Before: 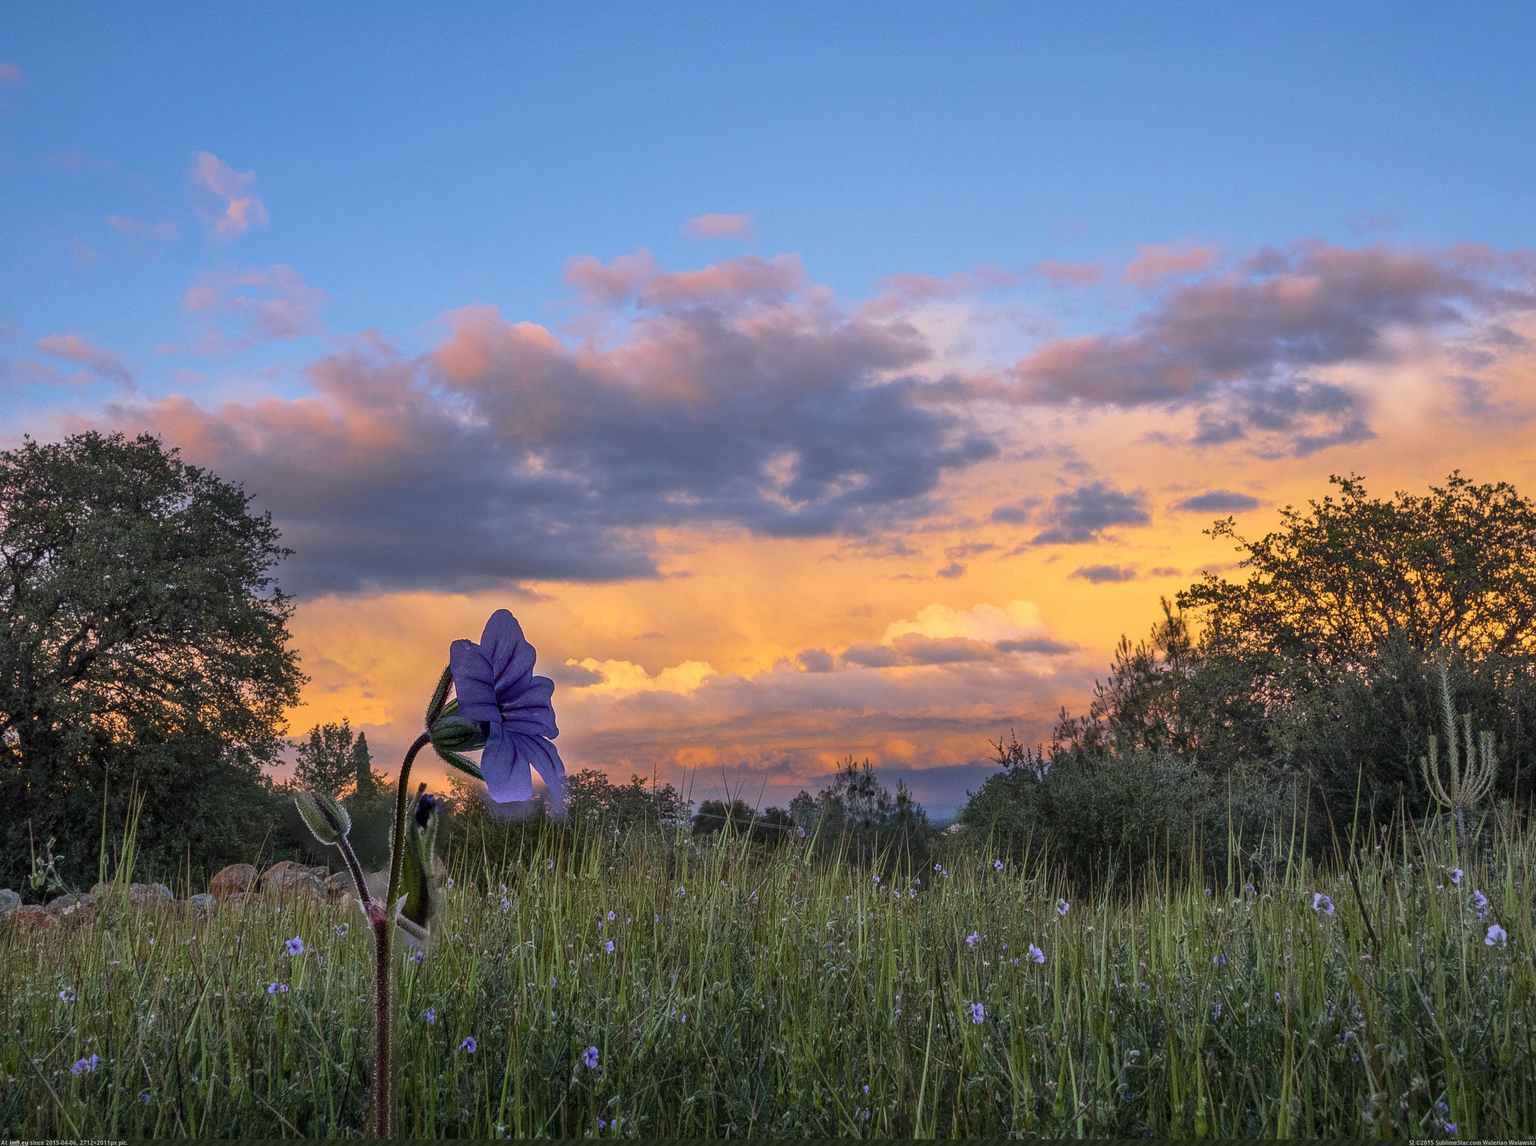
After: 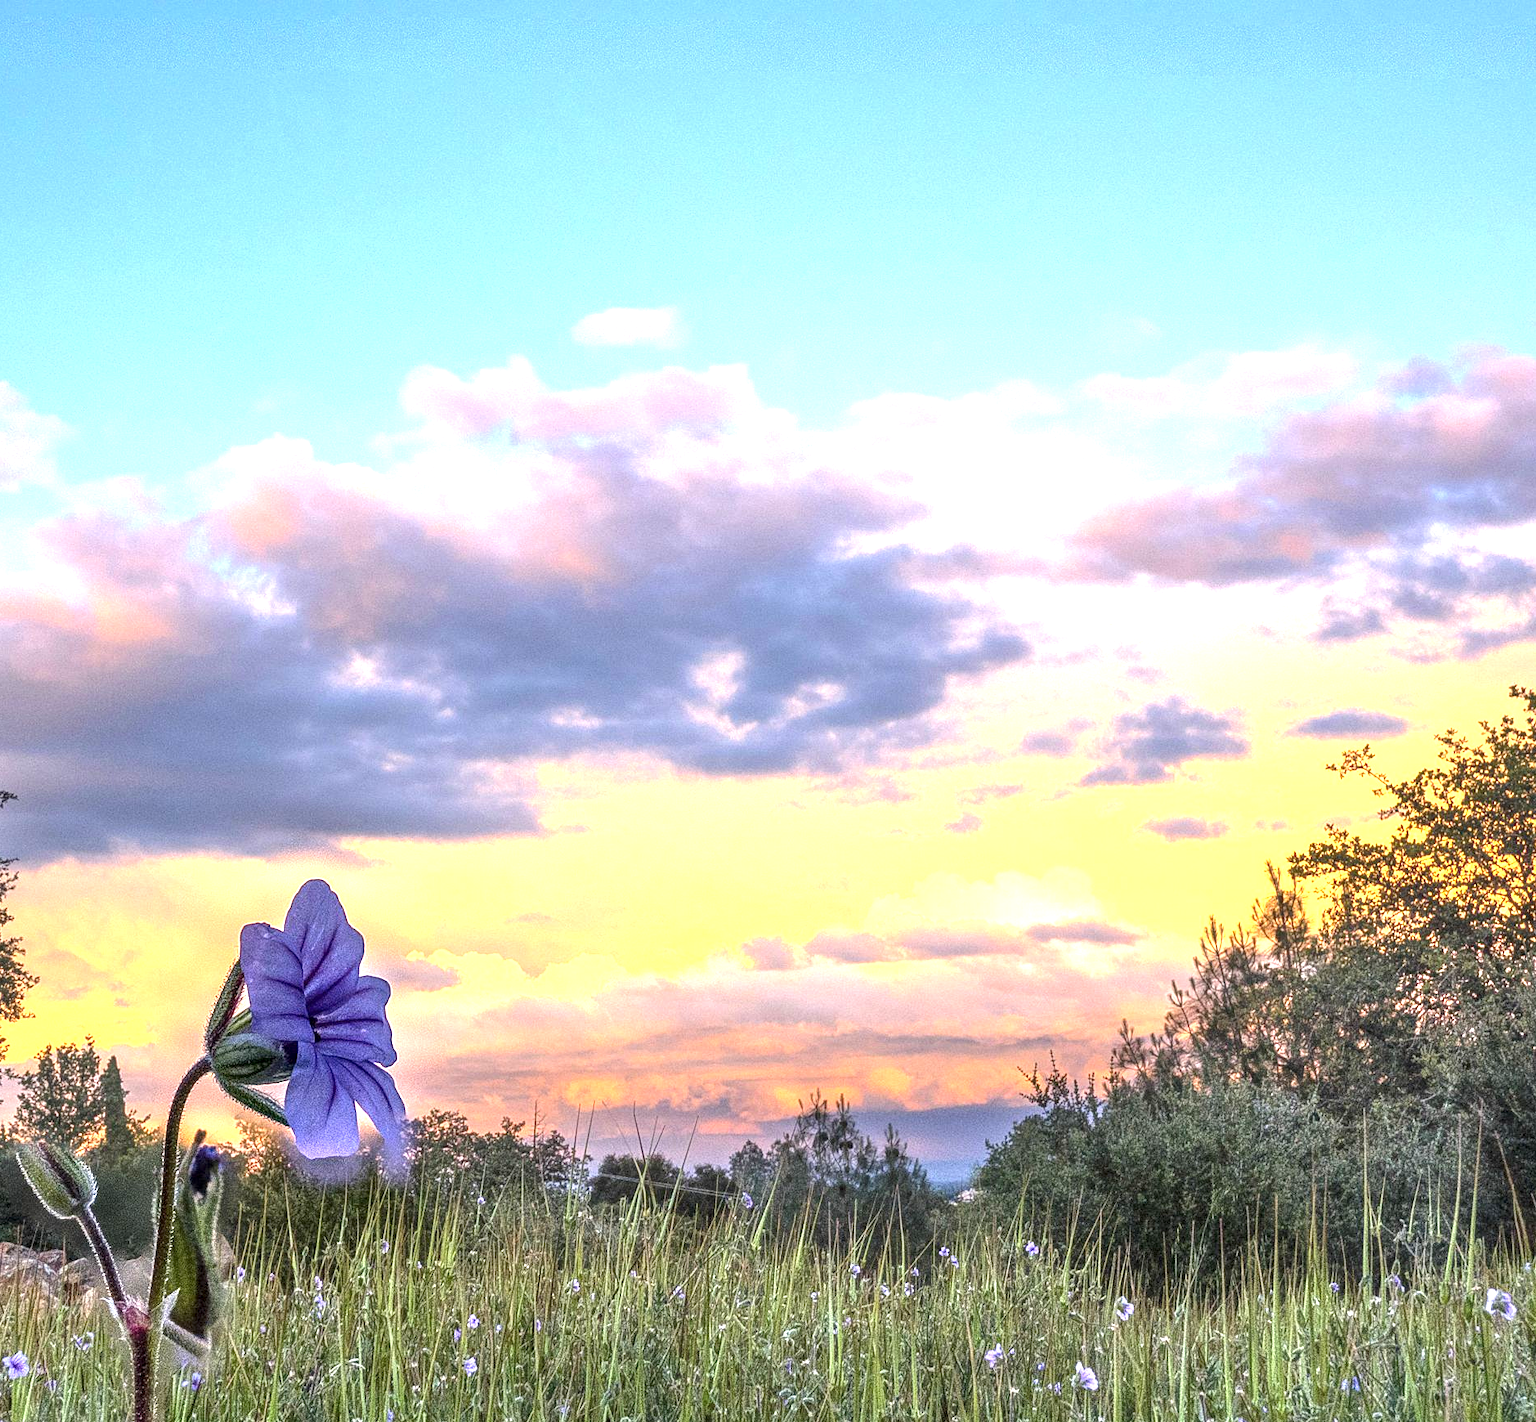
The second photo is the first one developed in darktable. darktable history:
white balance: emerald 1
crop: left 18.479%, right 12.2%, bottom 13.971%
local contrast: detail 130%
exposure: black level correction 0, exposure 1.45 EV, compensate exposure bias true, compensate highlight preservation false
